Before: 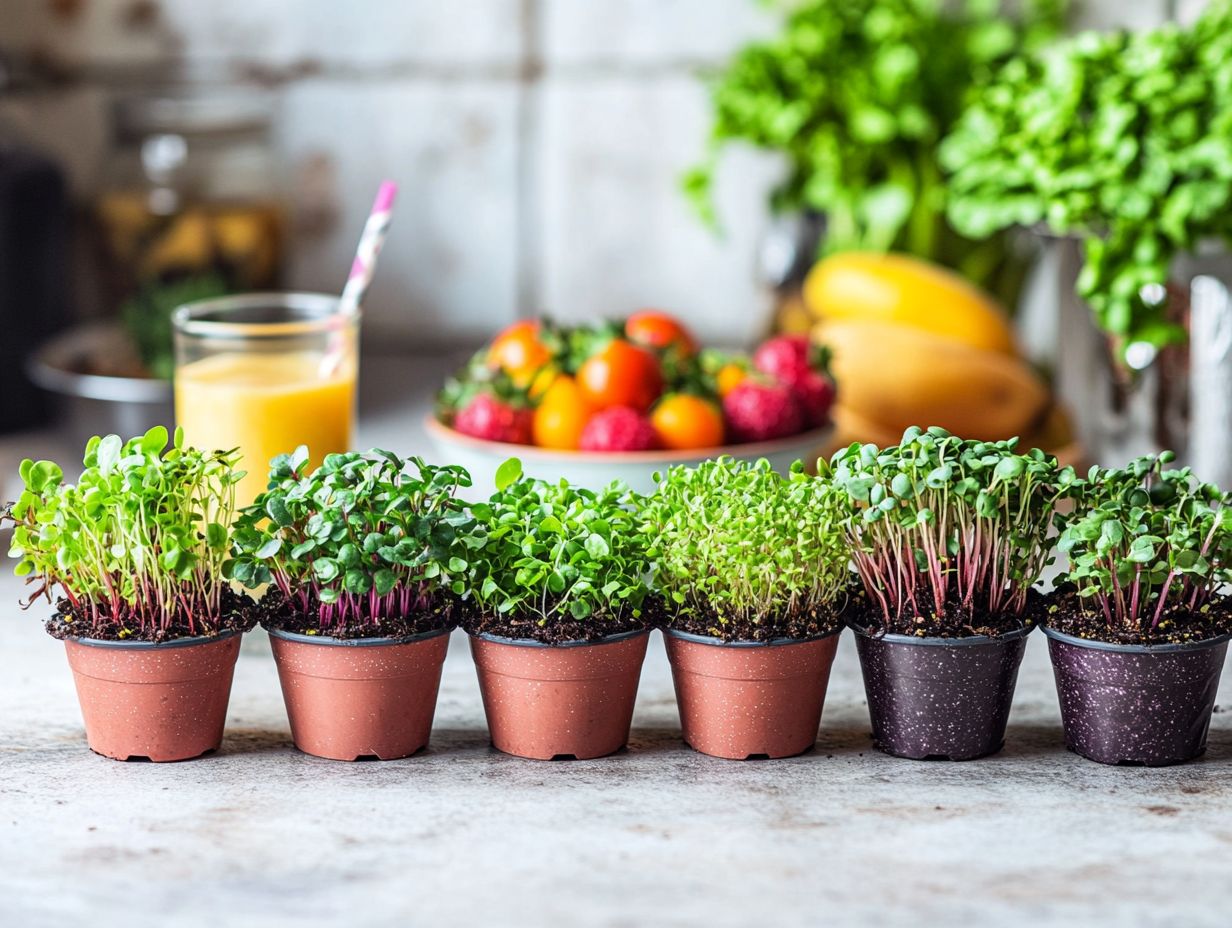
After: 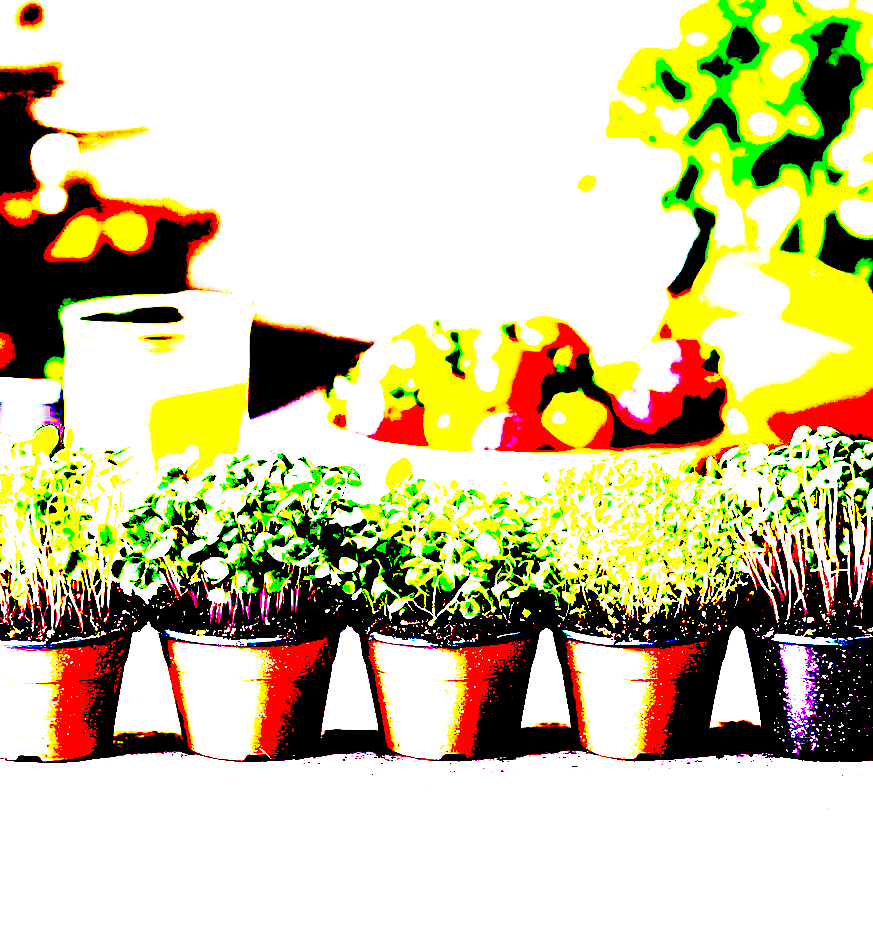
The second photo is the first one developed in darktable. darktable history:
base curve: curves: ch0 [(0, 0) (0.028, 0.03) (0.121, 0.232) (0.46, 0.748) (0.859, 0.968) (1, 1)], preserve colors none
crop and rotate: left 8.976%, right 20.087%
tone equalizer: -8 EV -0.565 EV
exposure: black level correction 0.1, exposure 2.956 EV, compensate exposure bias true, compensate highlight preservation false
